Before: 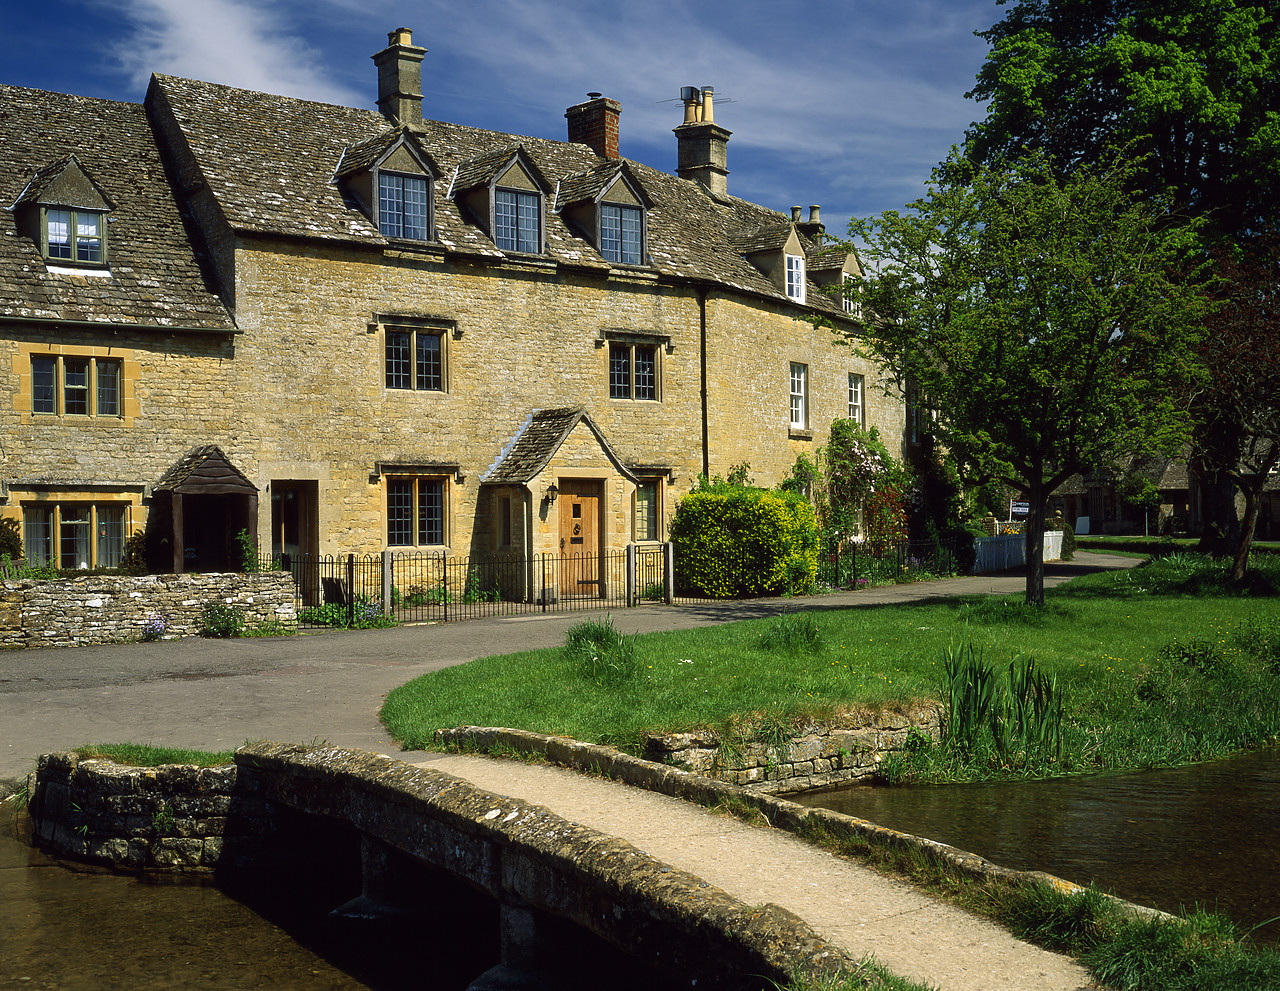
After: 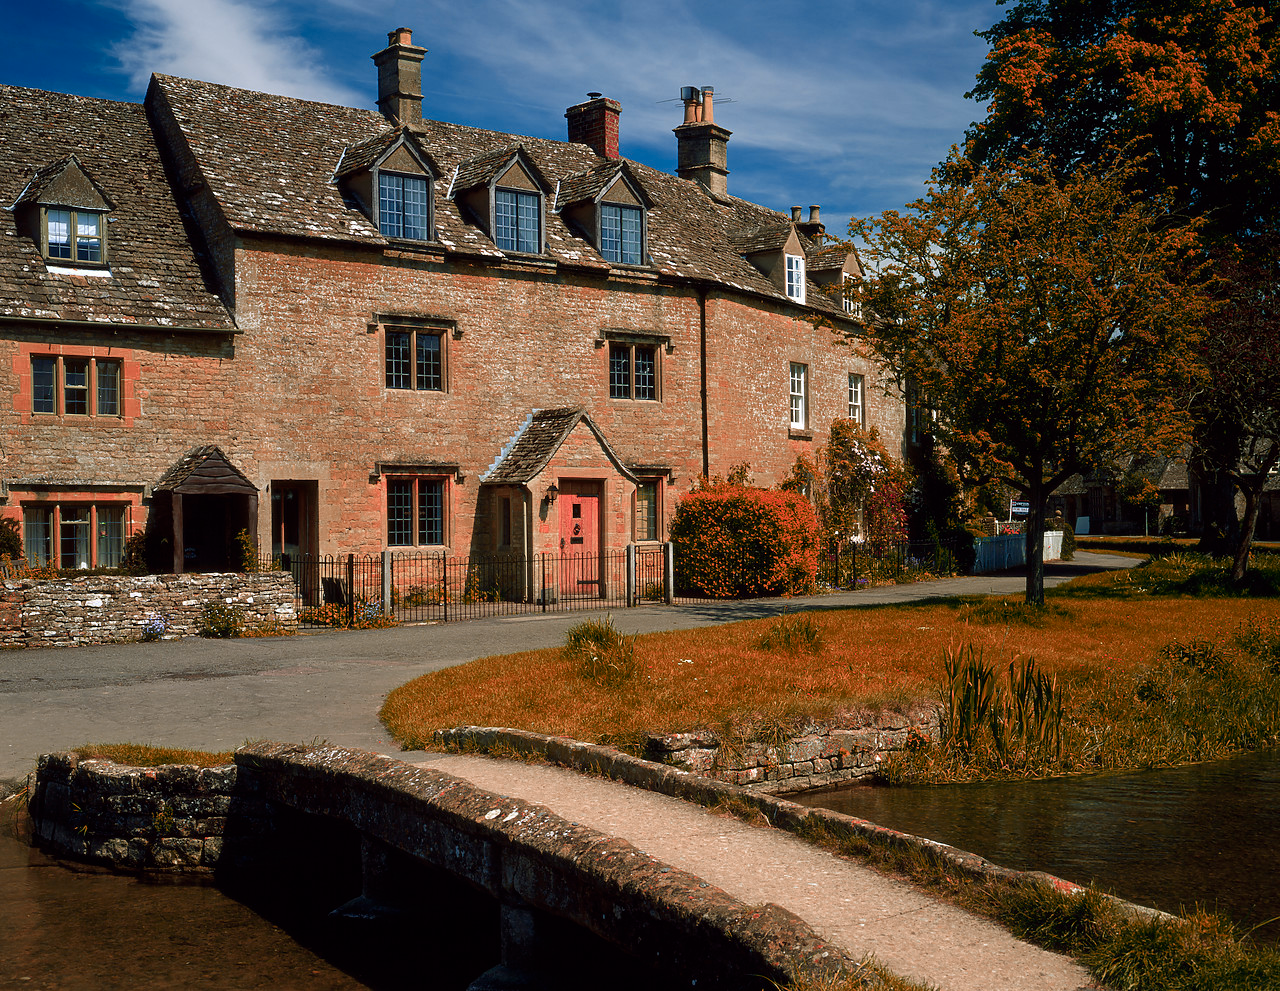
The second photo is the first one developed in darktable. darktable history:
color zones: curves: ch0 [(0.006, 0.385) (0.143, 0.563) (0.243, 0.321) (0.352, 0.464) (0.516, 0.456) (0.625, 0.5) (0.75, 0.5) (0.875, 0.5)]; ch1 [(0, 0.5) (0.134, 0.504) (0.246, 0.463) (0.421, 0.515) (0.5, 0.56) (0.625, 0.5) (0.75, 0.5) (0.875, 0.5)]; ch2 [(0, 0.5) (0.131, 0.426) (0.307, 0.289) (0.38, 0.188) (0.513, 0.216) (0.625, 0.548) (0.75, 0.468) (0.838, 0.396) (0.971, 0.311)]
